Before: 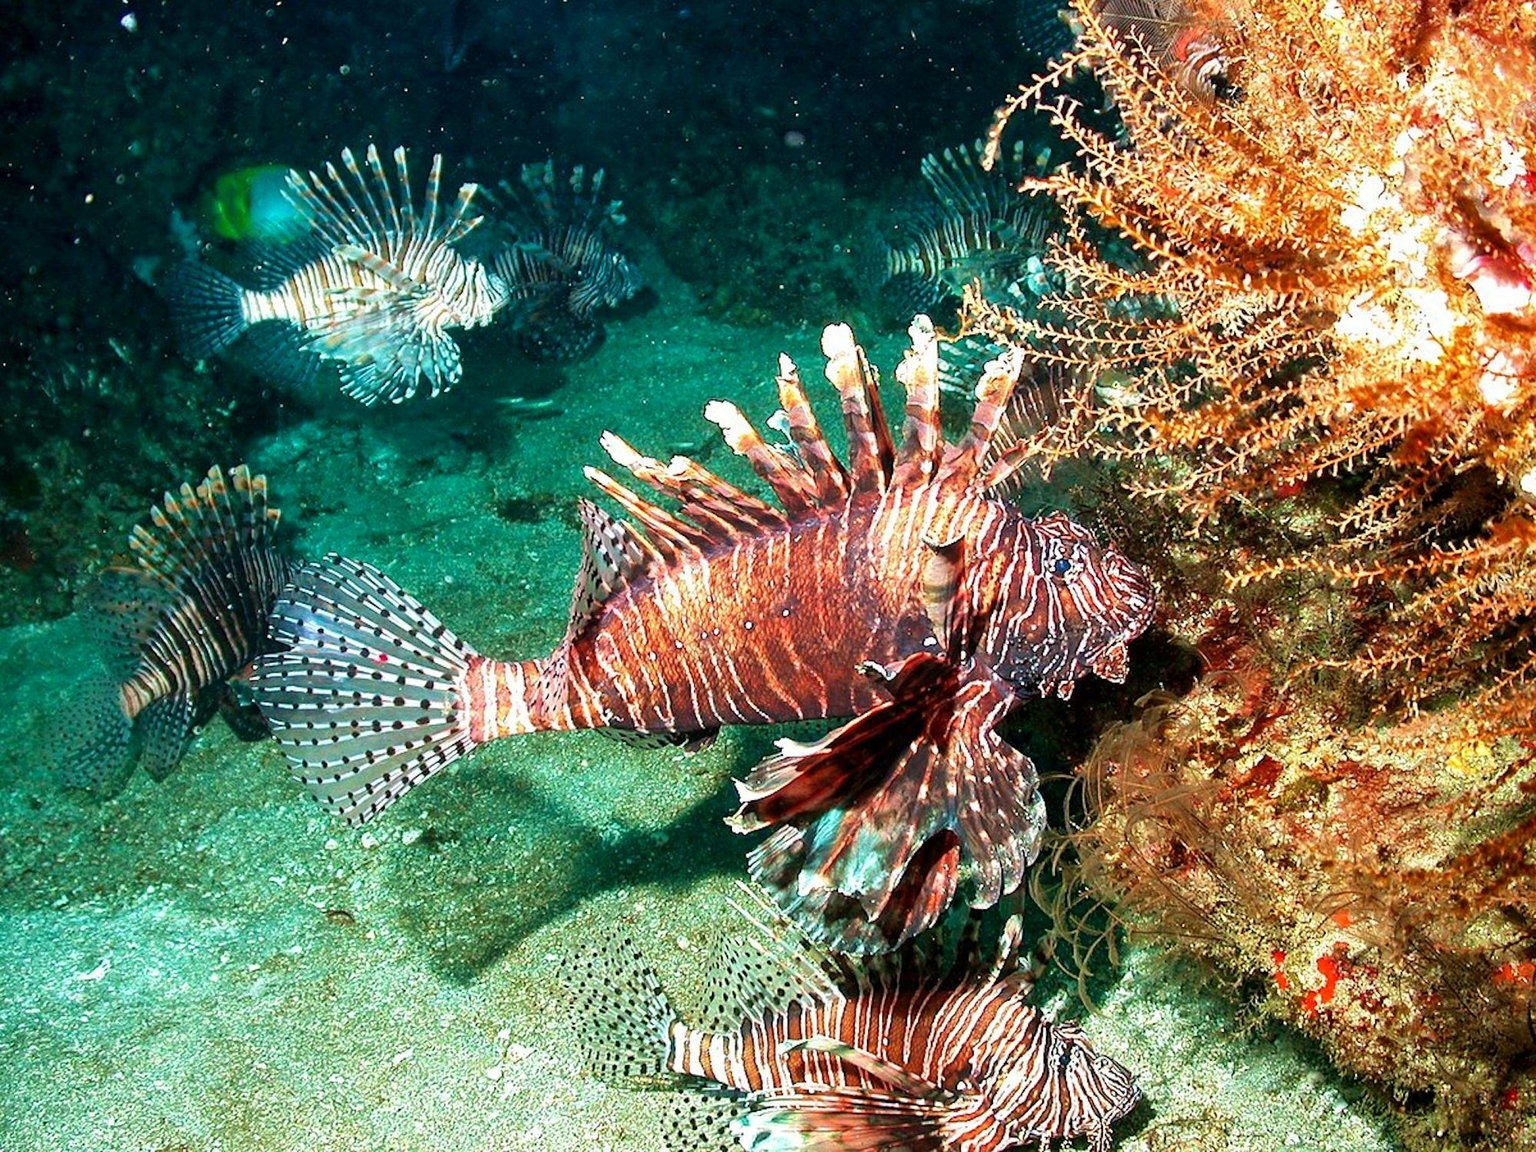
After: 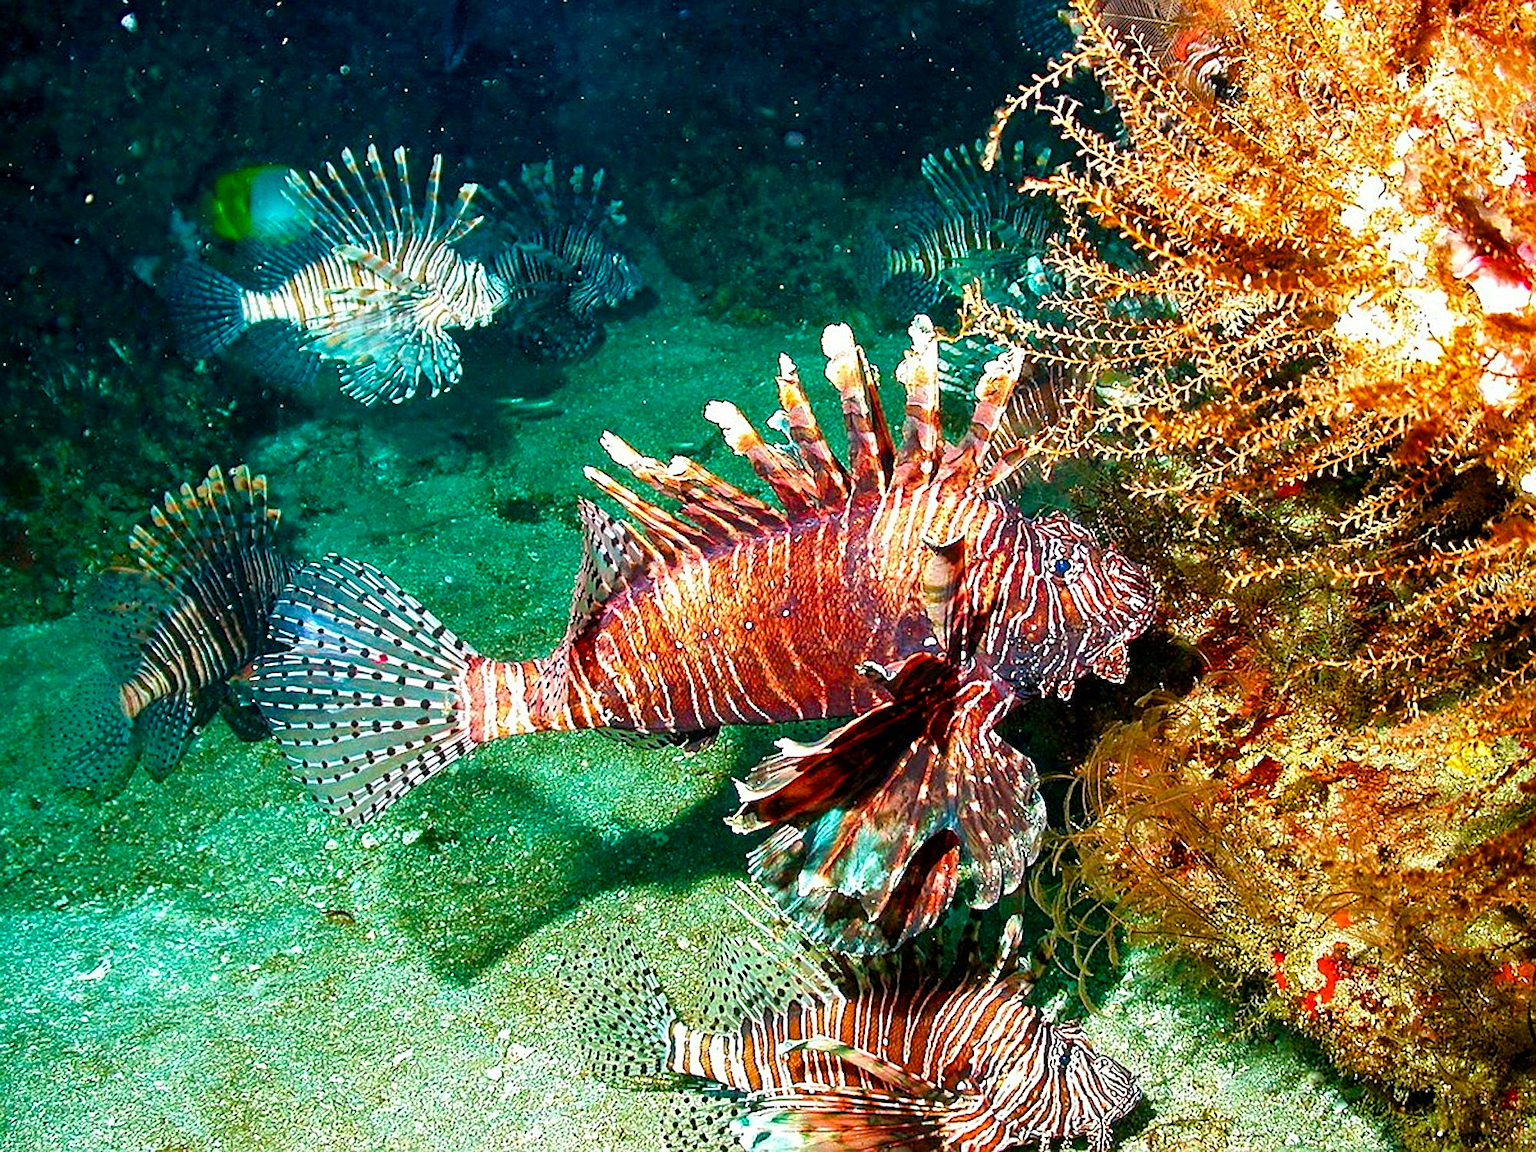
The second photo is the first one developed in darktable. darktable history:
color balance rgb: shadows lift › chroma 2.918%, shadows lift › hue 279.67°, linear chroma grading › global chroma 5.546%, perceptual saturation grading › global saturation 34.778%, perceptual saturation grading › highlights -29.902%, perceptual saturation grading › shadows 36.036%, global vibrance 20%
contrast equalizer: y [[0.5 ×6], [0.5 ×6], [0.5, 0.5, 0.501, 0.545, 0.707, 0.863], [0 ×6], [0 ×6]], mix -0.304
sharpen: on, module defaults
